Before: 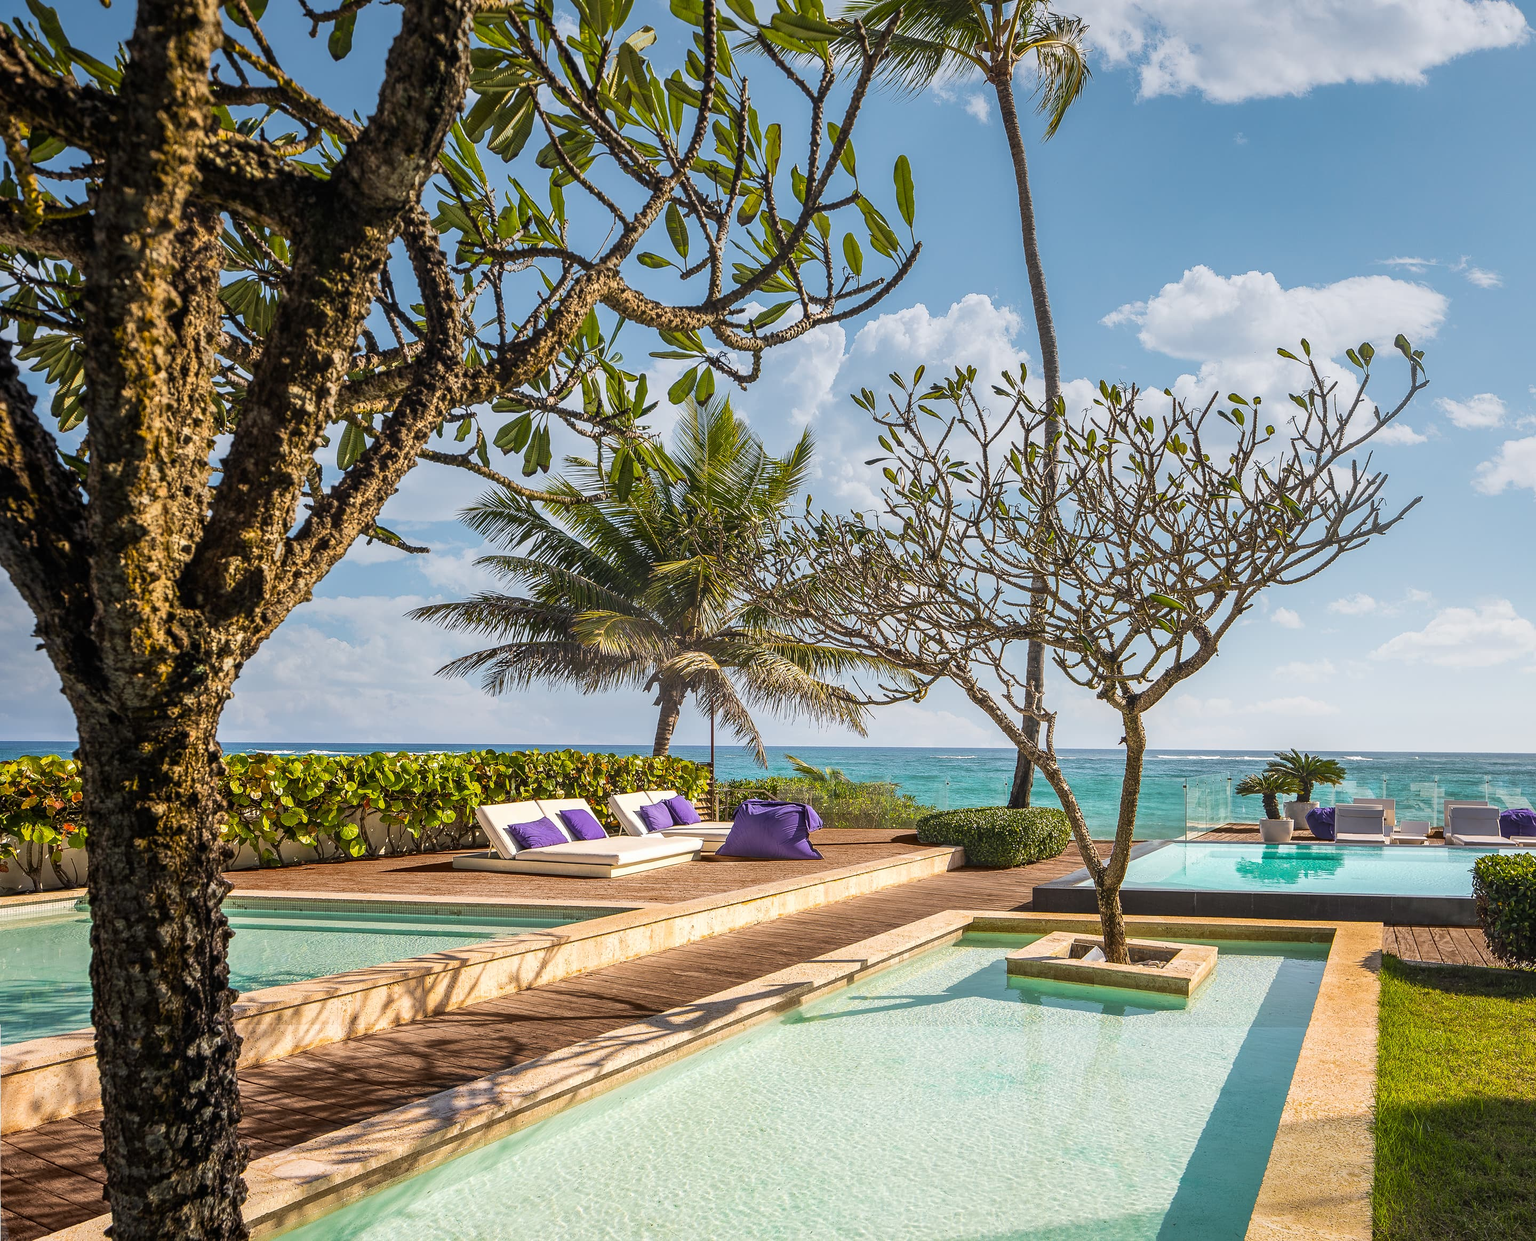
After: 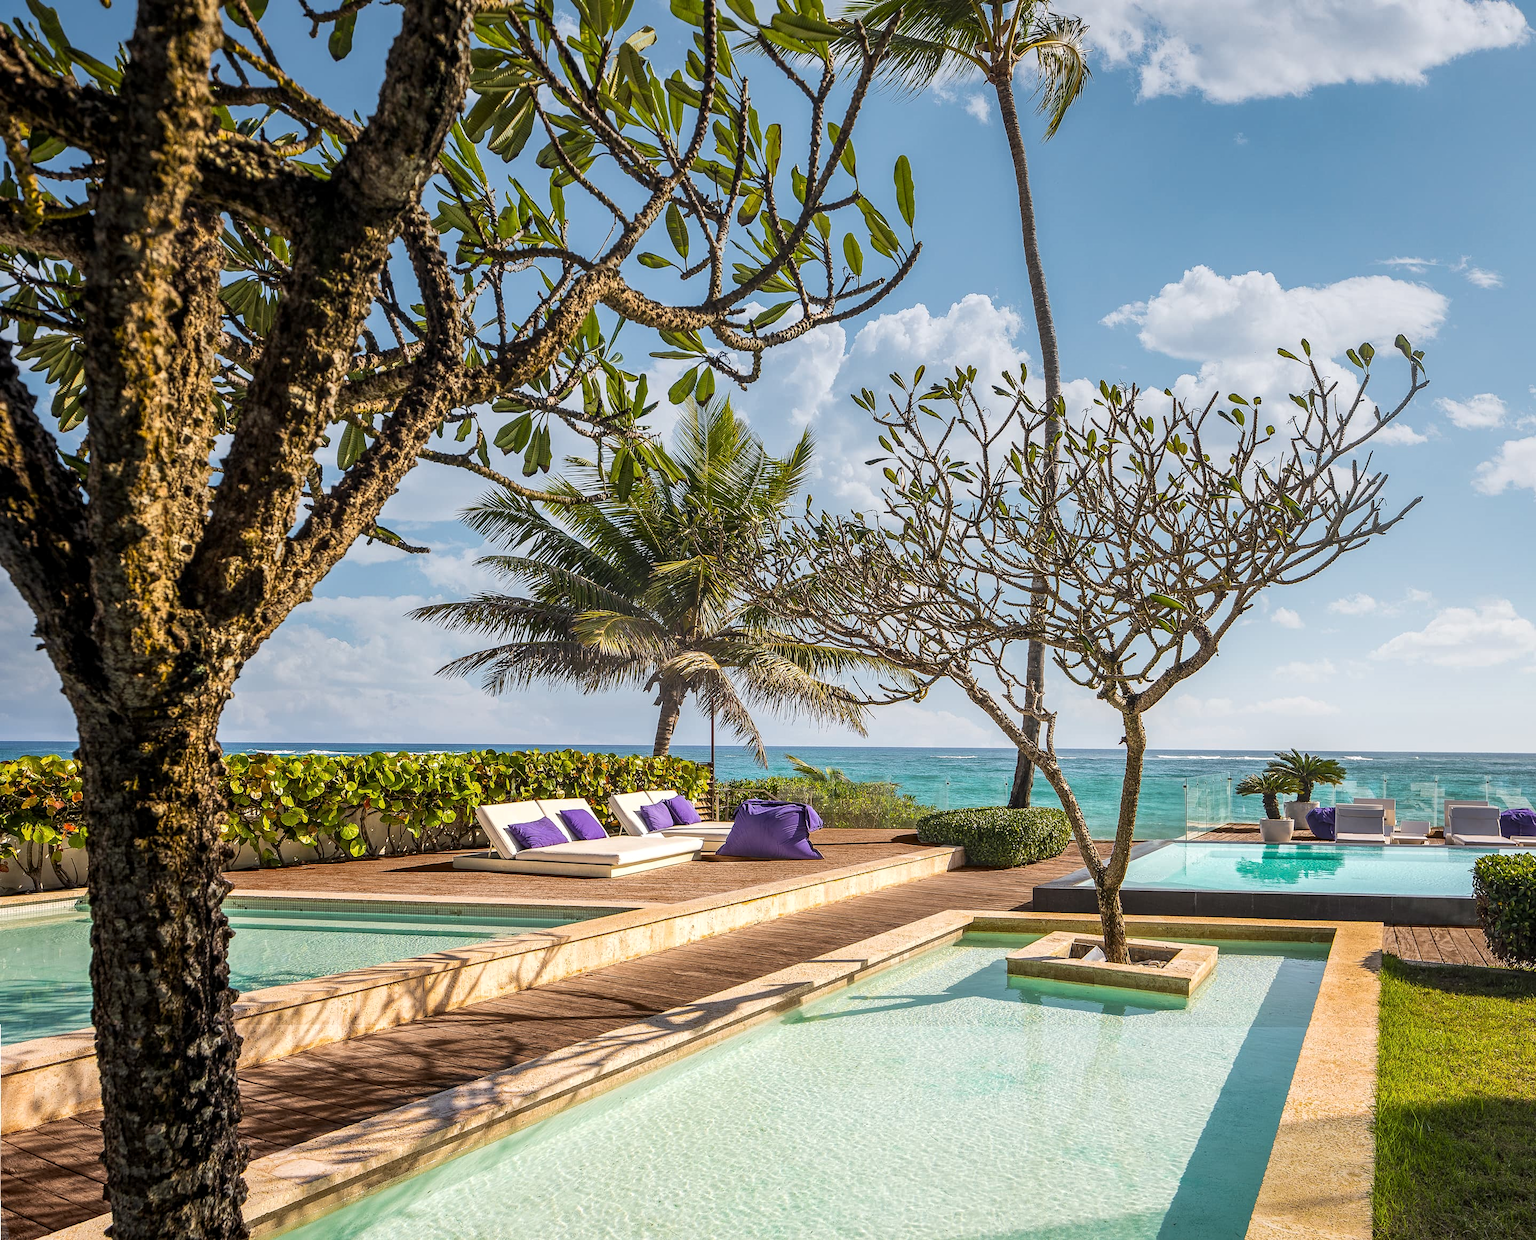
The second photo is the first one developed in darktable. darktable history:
local contrast: highlights 103%, shadows 100%, detail 120%, midtone range 0.2
